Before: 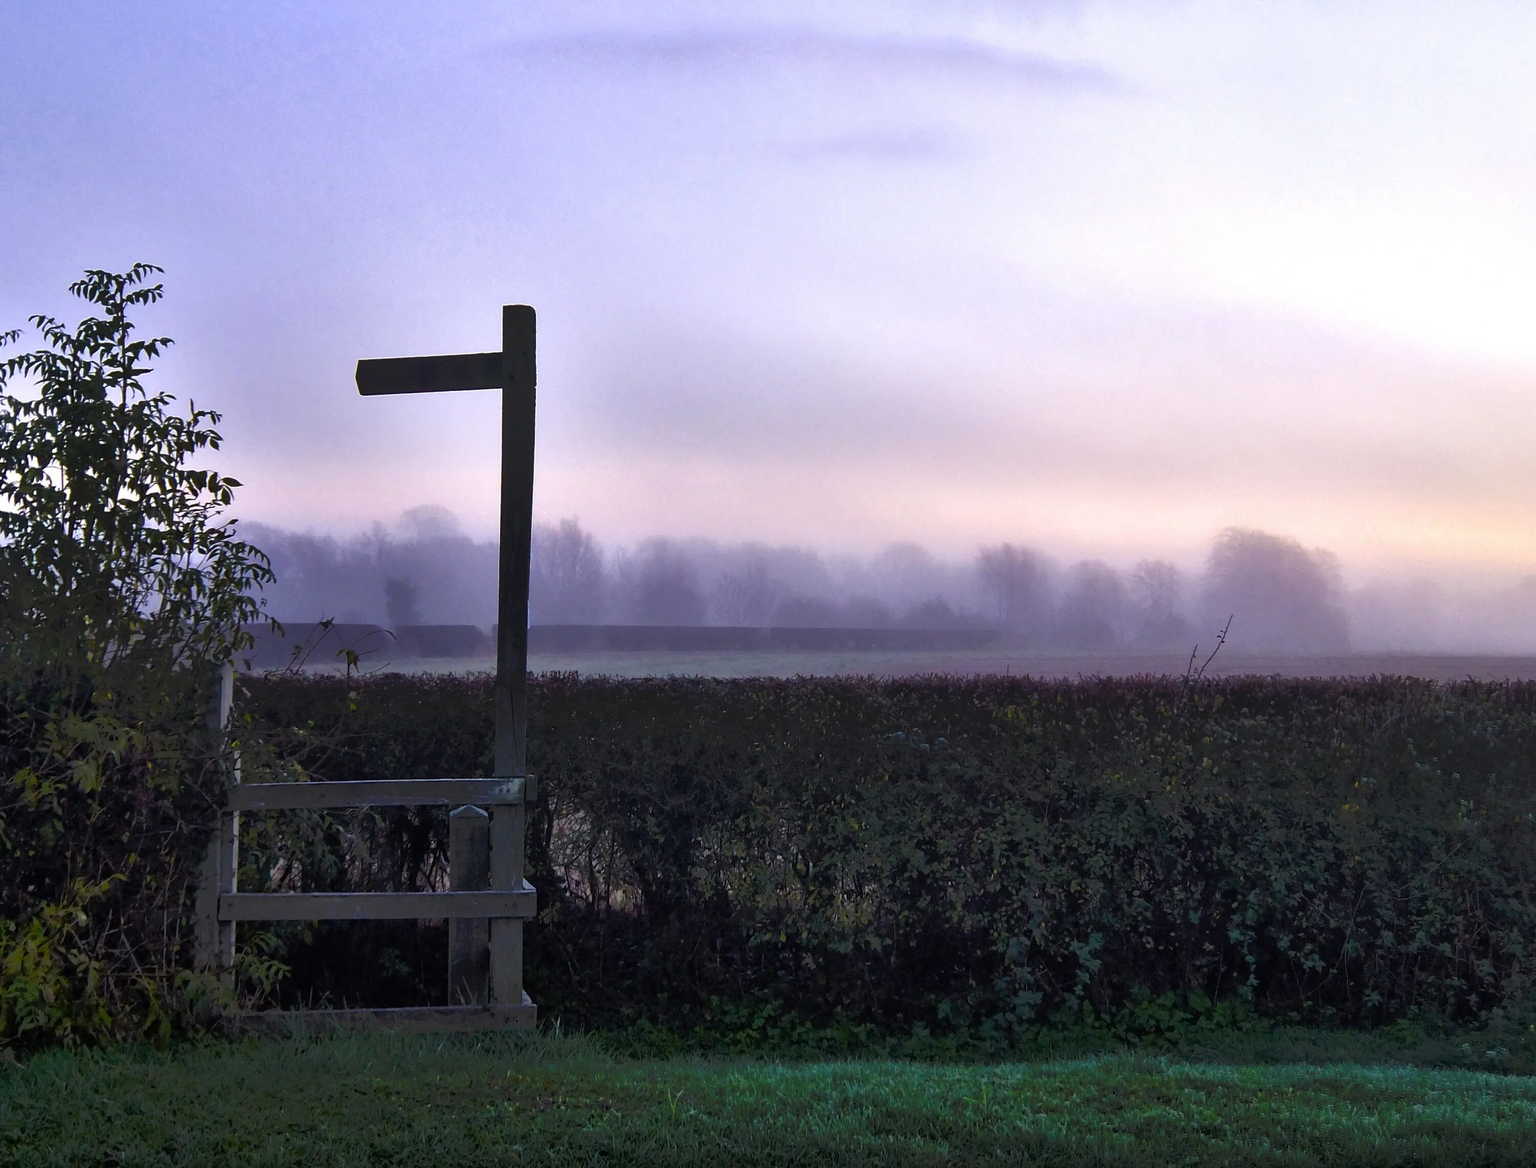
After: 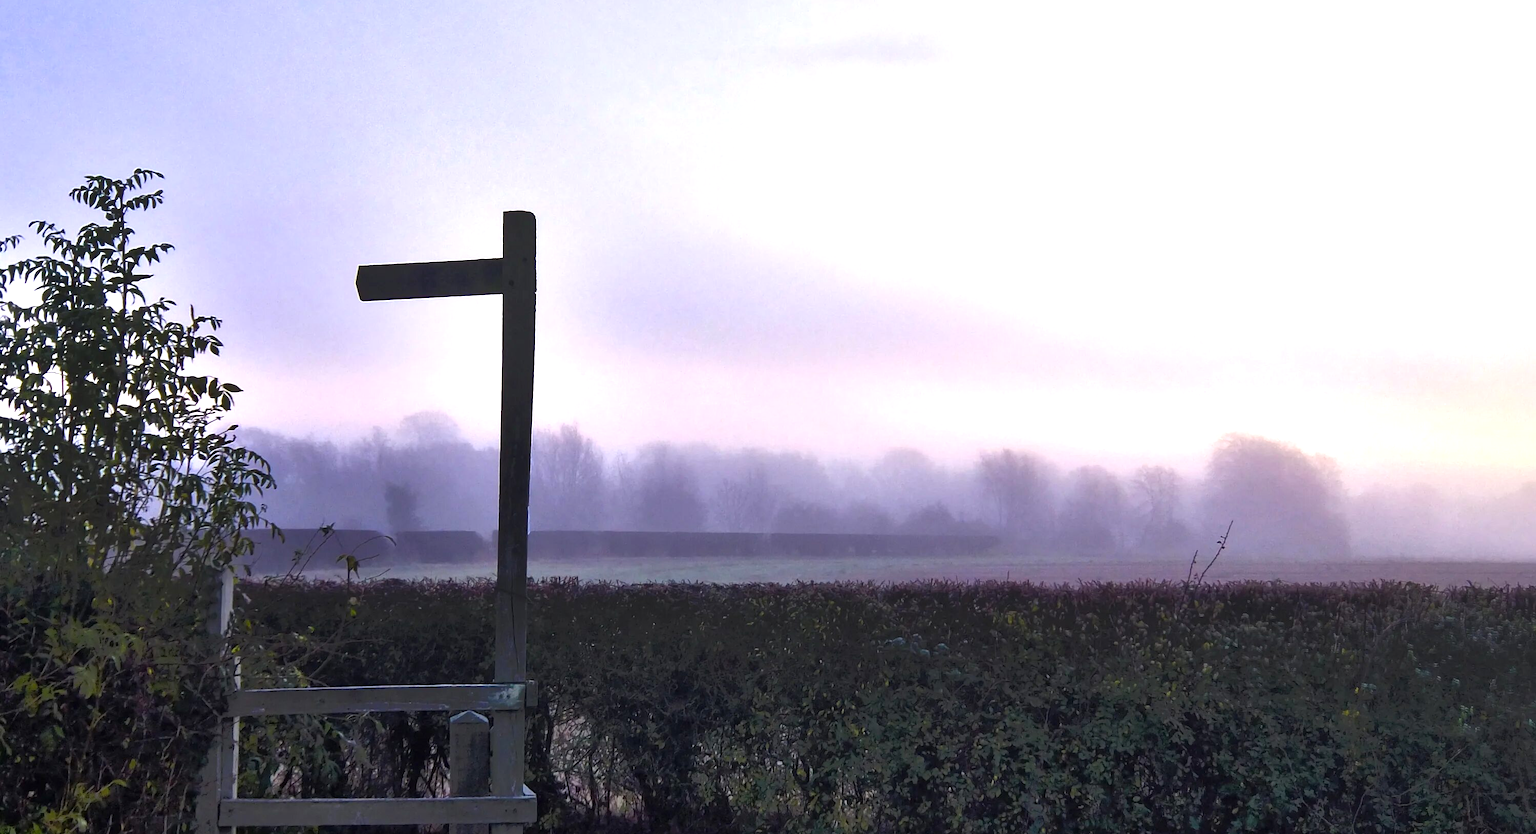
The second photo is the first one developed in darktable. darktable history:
exposure: exposure 0.524 EV, compensate highlight preservation false
crop and rotate: top 8.145%, bottom 20.424%
